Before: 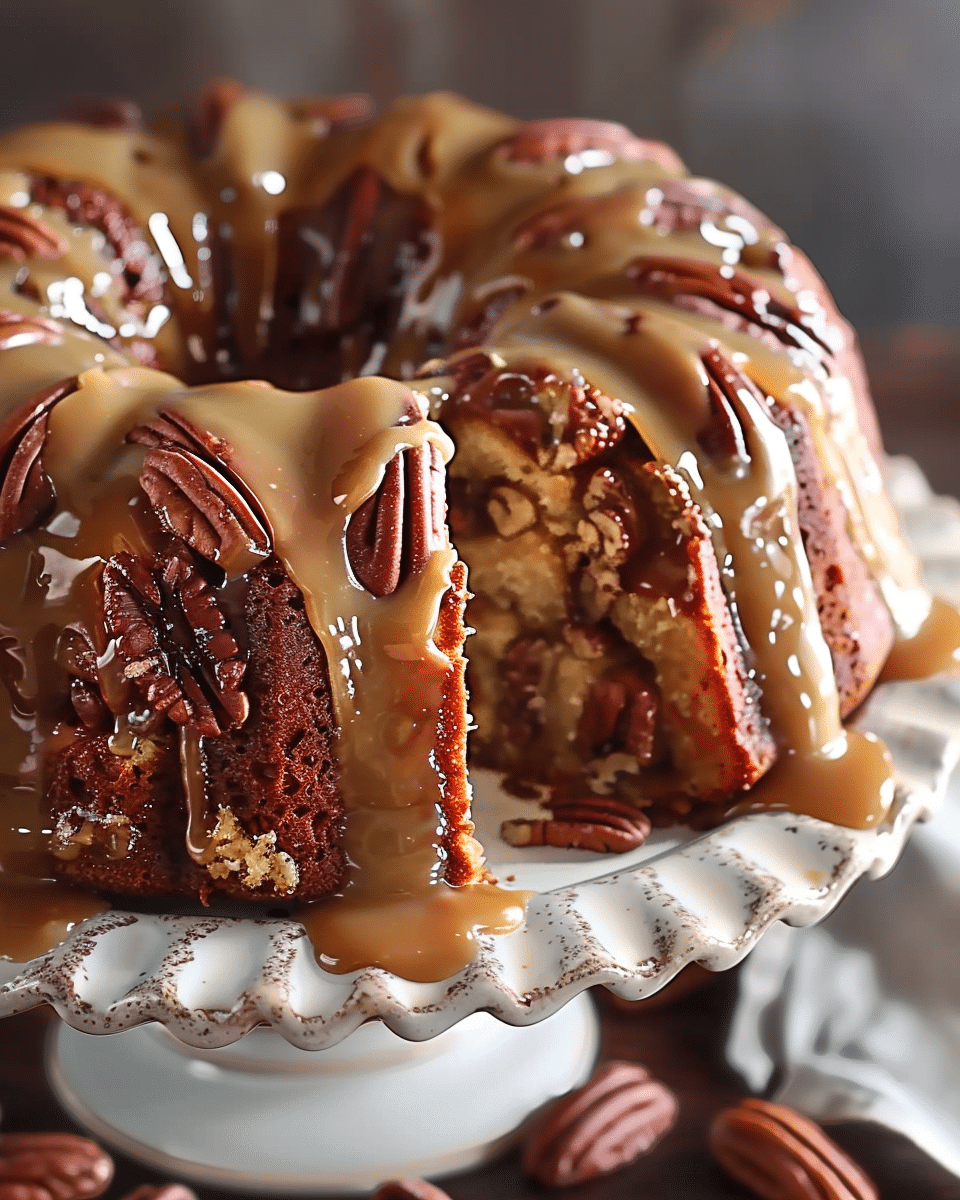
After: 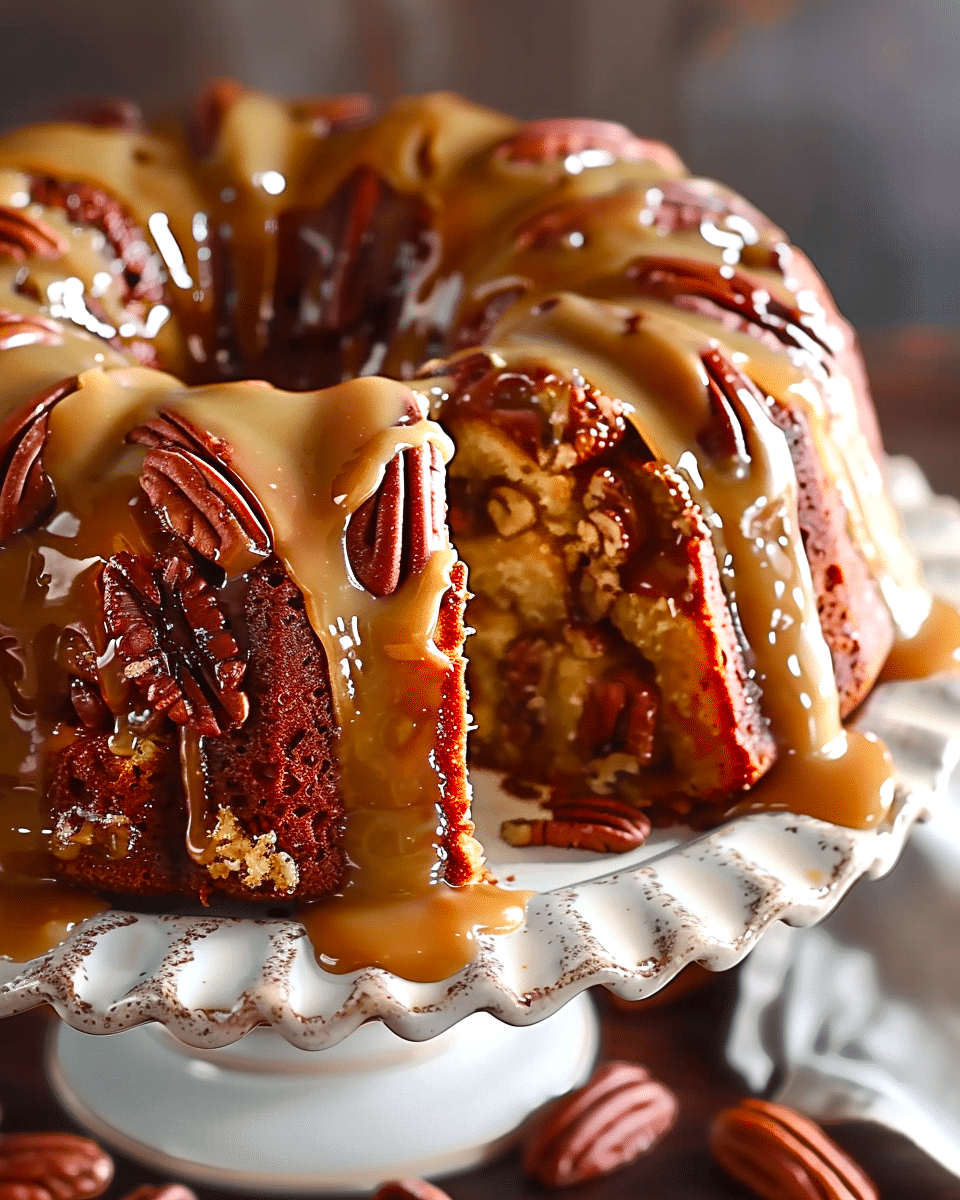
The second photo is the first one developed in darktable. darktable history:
contrast brightness saturation: saturation 0.1
color balance rgb: linear chroma grading › shadows 32%, linear chroma grading › global chroma -2%, linear chroma grading › mid-tones 4%, perceptual saturation grading › global saturation -2%, perceptual saturation grading › highlights -8%, perceptual saturation grading › mid-tones 8%, perceptual saturation grading › shadows 4%, perceptual brilliance grading › highlights 8%, perceptual brilliance grading › mid-tones 4%, perceptual brilliance grading › shadows 2%, global vibrance 16%, saturation formula JzAzBz (2021)
